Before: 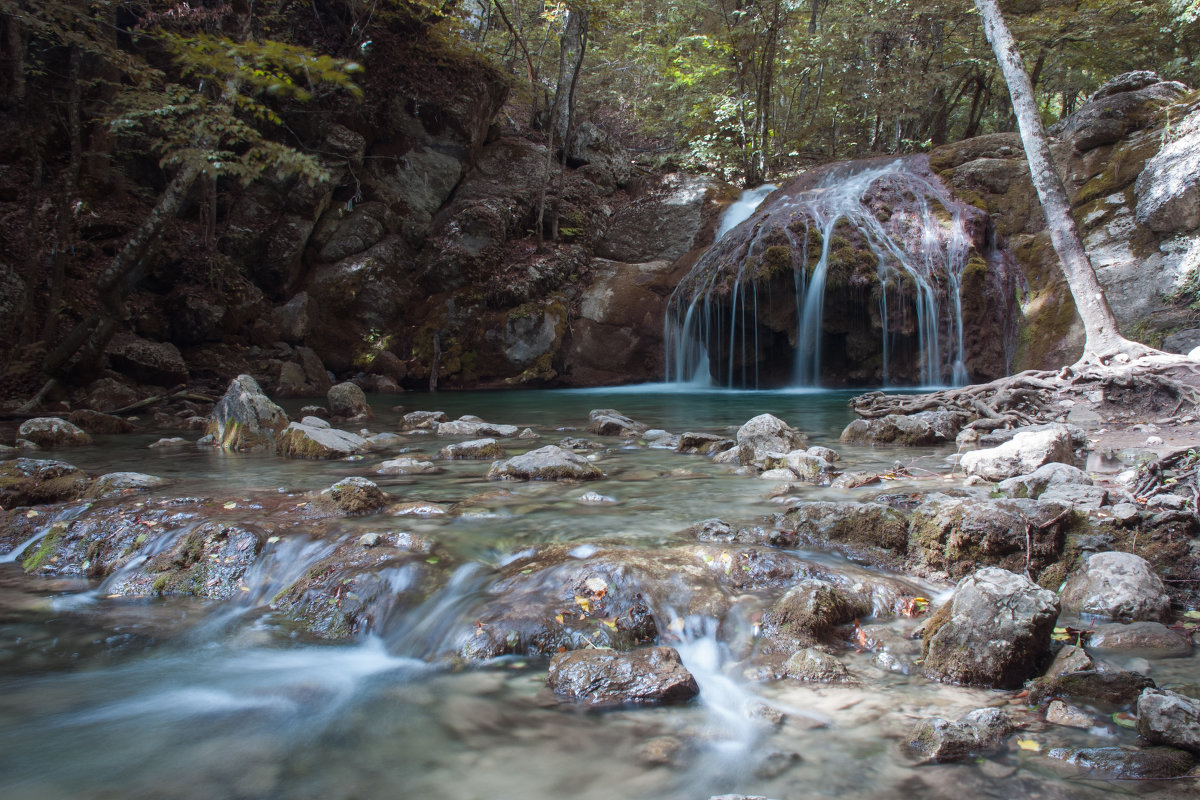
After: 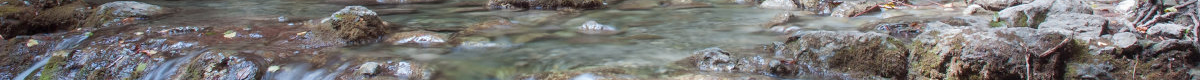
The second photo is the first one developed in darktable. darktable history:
crop and rotate: top 59.084%, bottom 30.916%
exposure: black level correction 0.002, compensate highlight preservation false
